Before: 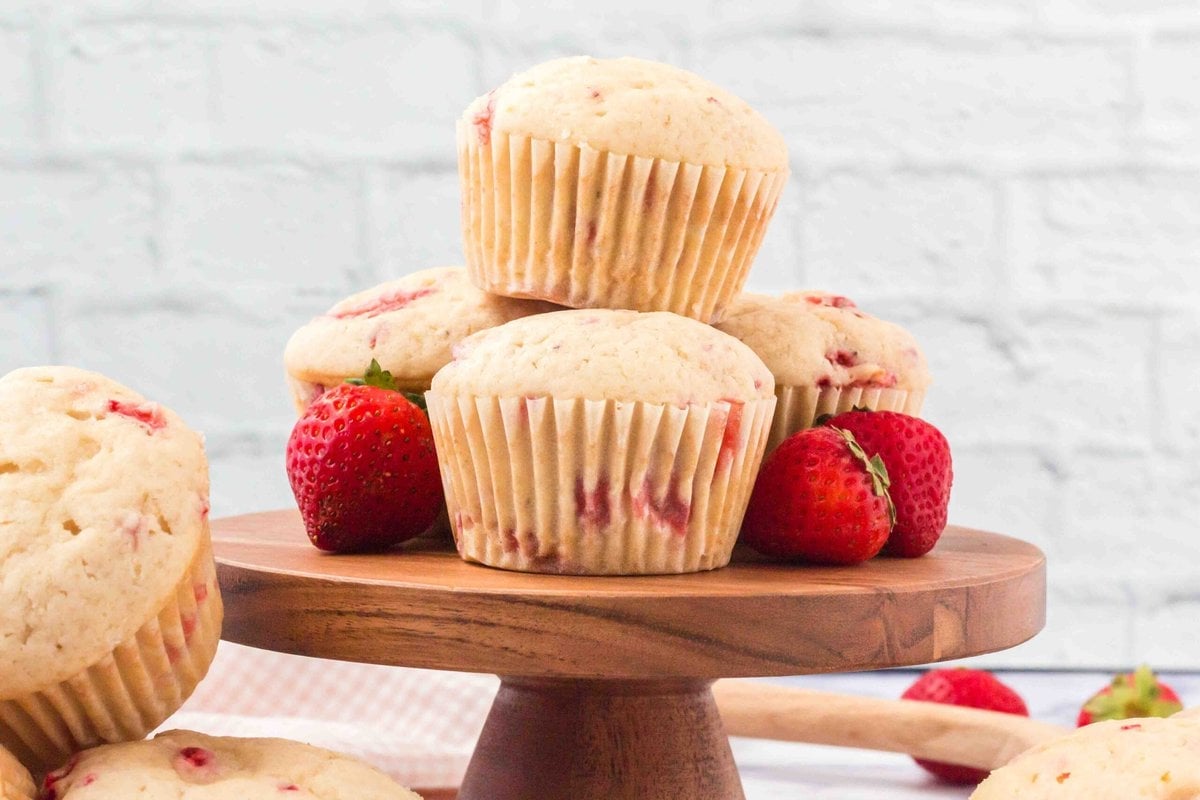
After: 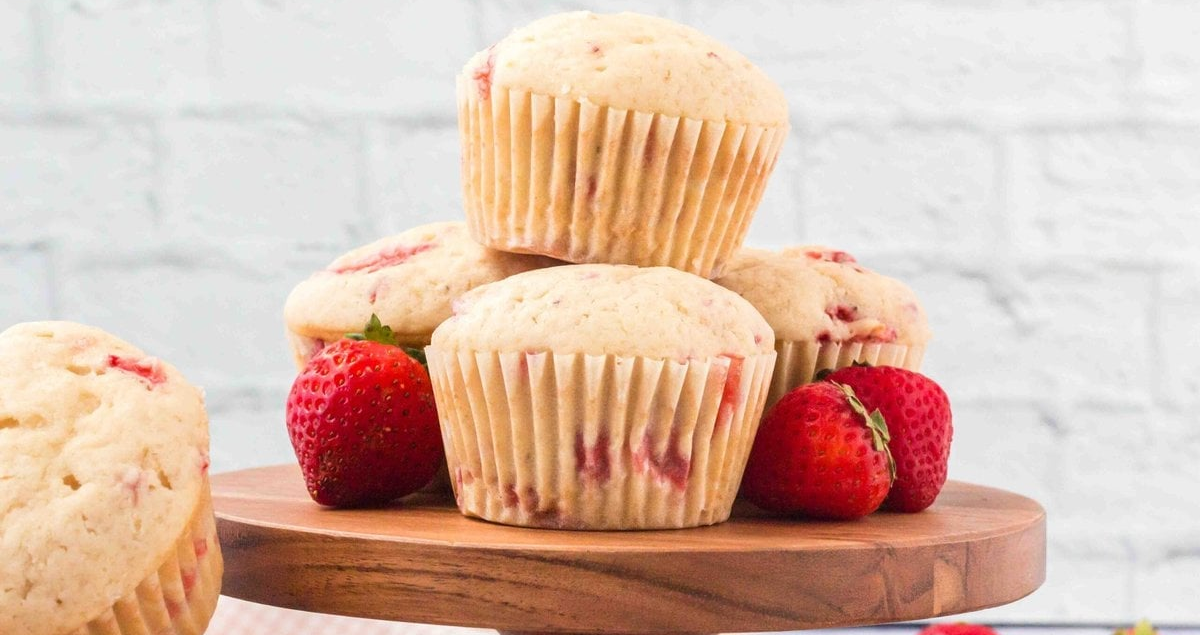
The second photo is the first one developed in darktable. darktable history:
exposure: compensate highlight preservation false
crop and rotate: top 5.663%, bottom 14.929%
